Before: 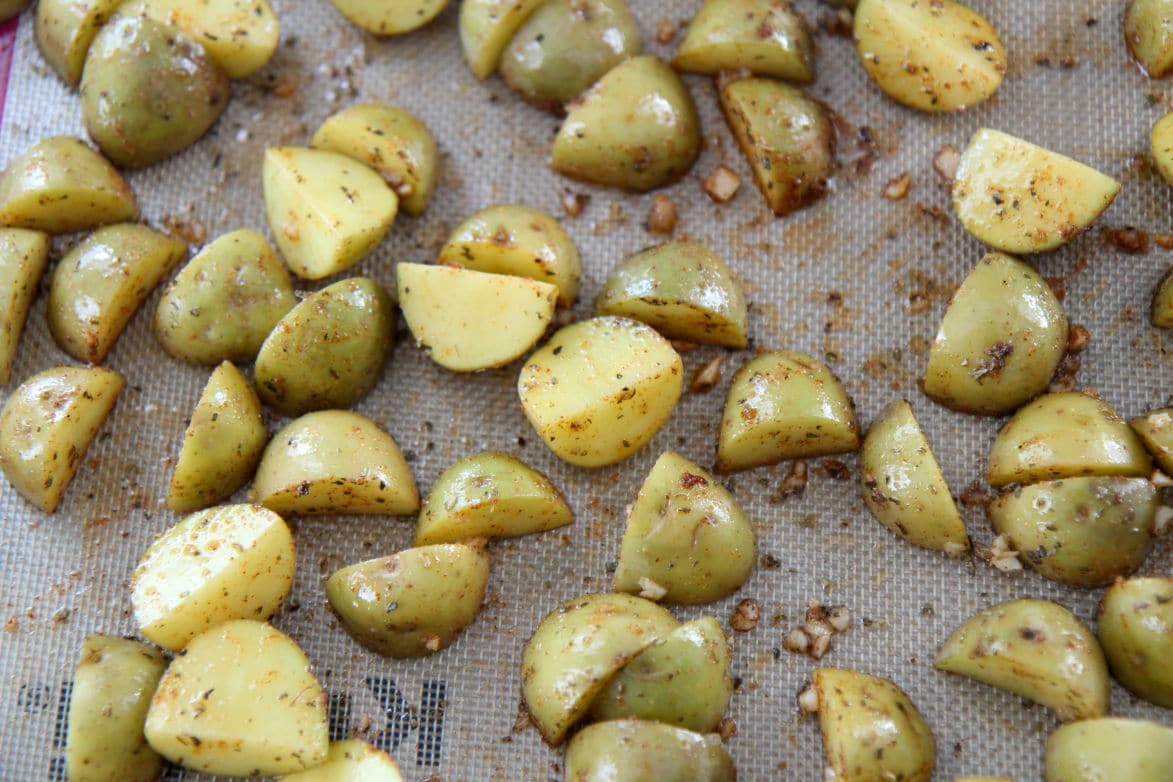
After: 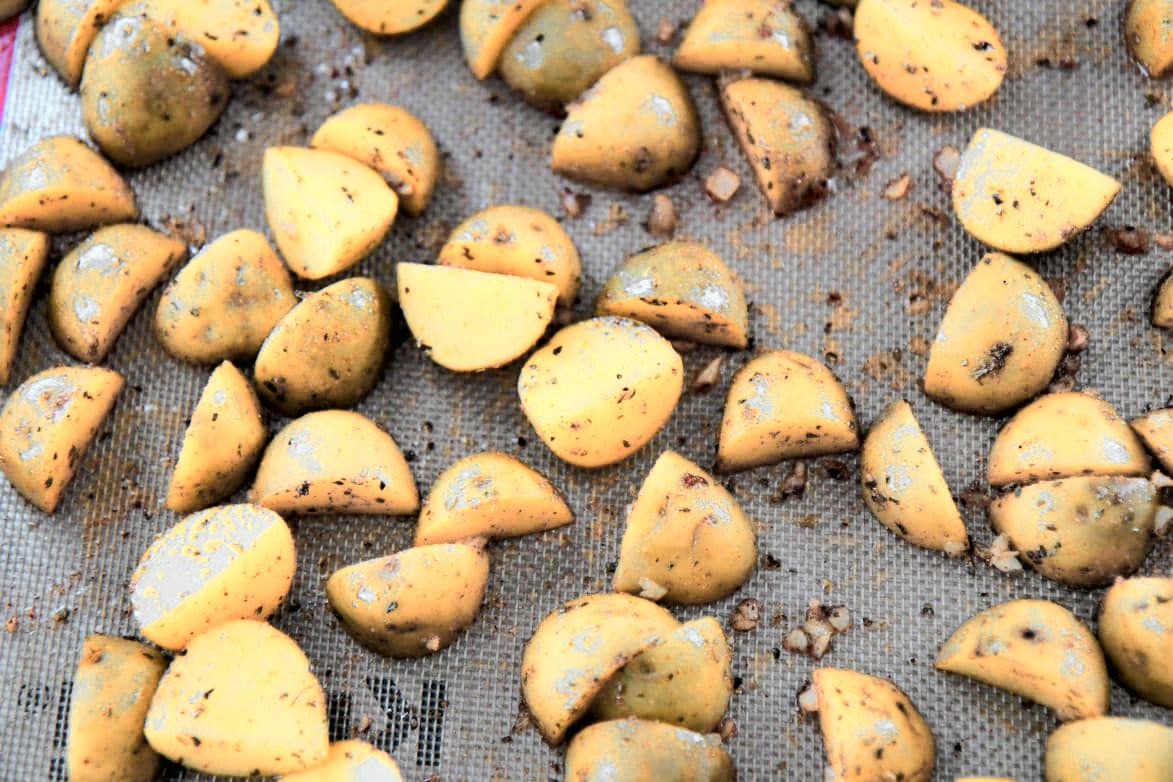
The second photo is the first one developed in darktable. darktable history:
haze removal: compatibility mode true, adaptive false
exposure: black level correction 0, exposure 0.5 EV, compensate highlight preservation false
filmic rgb: black relative exposure -4.39 EV, white relative exposure 5.02 EV, hardness 2.22, latitude 39.12%, contrast 1.154, highlights saturation mix 10.22%, shadows ↔ highlights balance 1.03%, color science v6 (2022)
shadows and highlights: shadows 24.31, highlights -77.11, soften with gaussian
color zones: curves: ch0 [(0.009, 0.528) (0.136, 0.6) (0.255, 0.586) (0.39, 0.528) (0.522, 0.584) (0.686, 0.736) (0.849, 0.561)]; ch1 [(0.045, 0.781) (0.14, 0.416) (0.257, 0.695) (0.442, 0.032) (0.738, 0.338) (0.818, 0.632) (0.891, 0.741) (1, 0.704)]; ch2 [(0, 0.667) (0.141, 0.52) (0.26, 0.37) (0.474, 0.432) (0.743, 0.286)]
color balance rgb: highlights gain › luminance 14.934%, perceptual saturation grading › global saturation -31.629%, saturation formula JzAzBz (2021)
tone curve: curves: ch0 [(0, 0.01) (0.037, 0.032) (0.131, 0.108) (0.275, 0.256) (0.483, 0.512) (0.61, 0.665) (0.696, 0.742) (0.792, 0.819) (0.911, 0.925) (0.997, 0.995)]; ch1 [(0, 0) (0.301, 0.3) (0.423, 0.421) (0.492, 0.488) (0.507, 0.503) (0.53, 0.532) (0.573, 0.586) (0.683, 0.702) (0.746, 0.77) (1, 1)]; ch2 [(0, 0) (0.246, 0.233) (0.36, 0.352) (0.415, 0.415) (0.485, 0.487) (0.502, 0.504) (0.525, 0.518) (0.539, 0.539) (0.587, 0.594) (0.636, 0.652) (0.711, 0.729) (0.845, 0.855) (0.998, 0.977)], color space Lab, independent channels, preserve colors none
